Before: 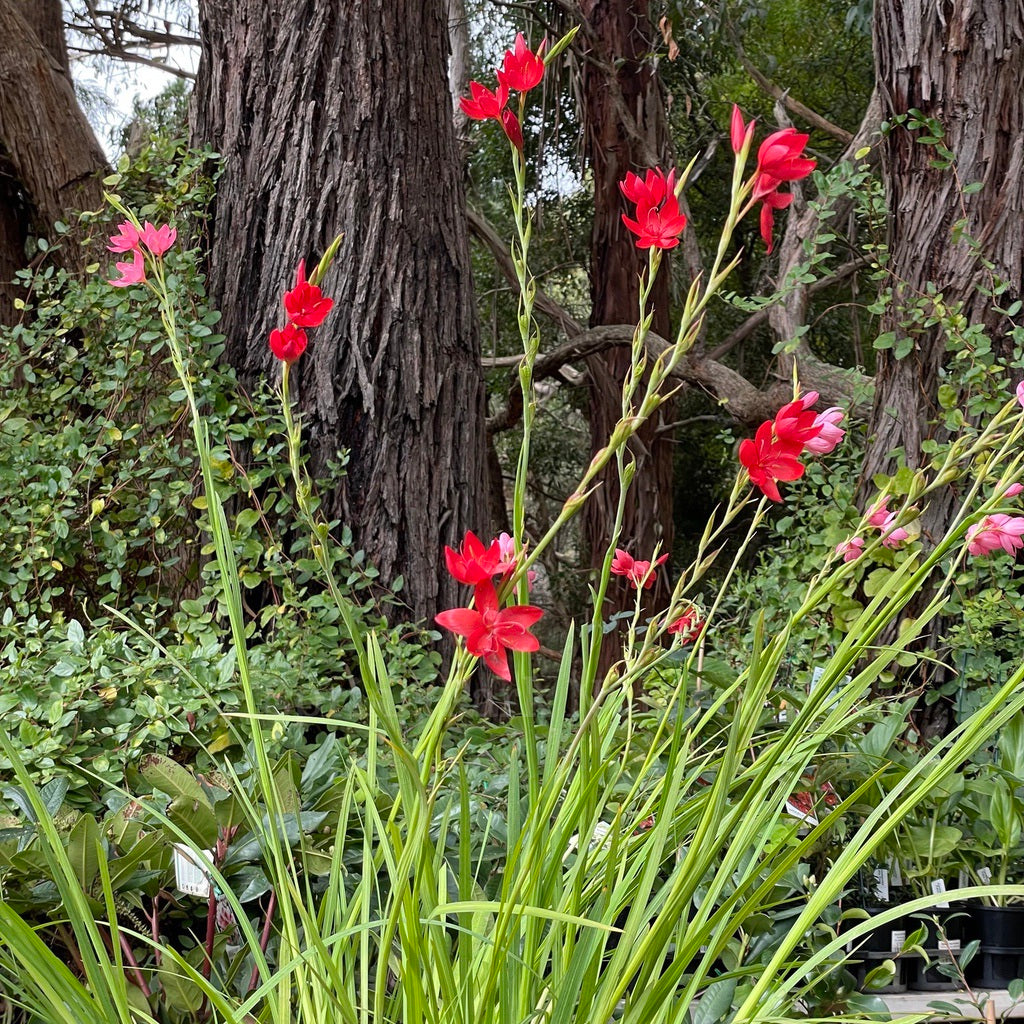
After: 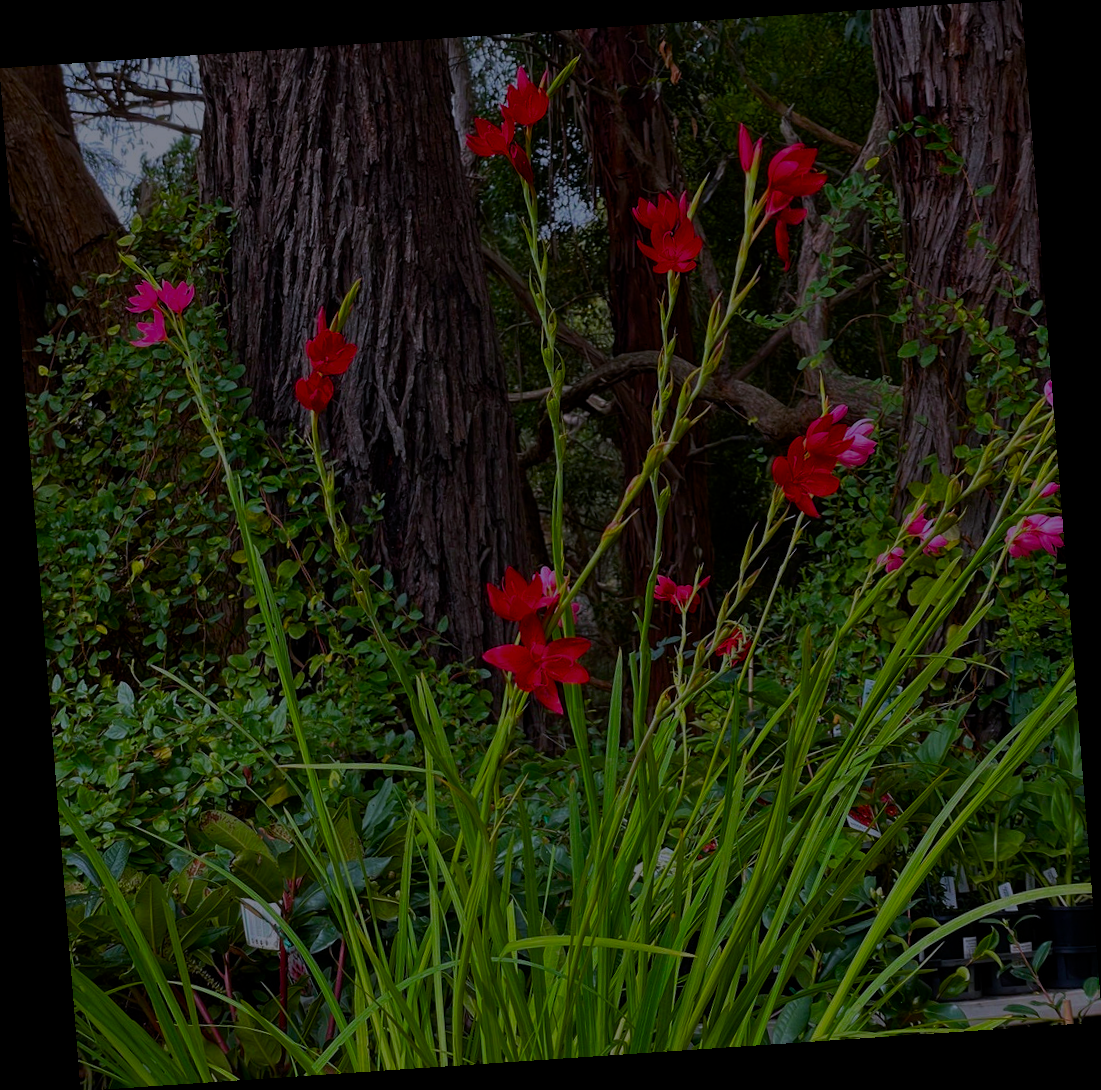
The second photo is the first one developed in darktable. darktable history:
white balance: red 0.984, blue 1.059
contrast brightness saturation: contrast 0.09, saturation 0.28
exposure: exposure -2.446 EV, compensate highlight preservation false
color balance rgb: perceptual saturation grading › mid-tones 6.33%, perceptual saturation grading › shadows 72.44%, perceptual brilliance grading › highlights 11.59%, contrast 5.05%
rotate and perspective: rotation -4.2°, shear 0.006, automatic cropping off
